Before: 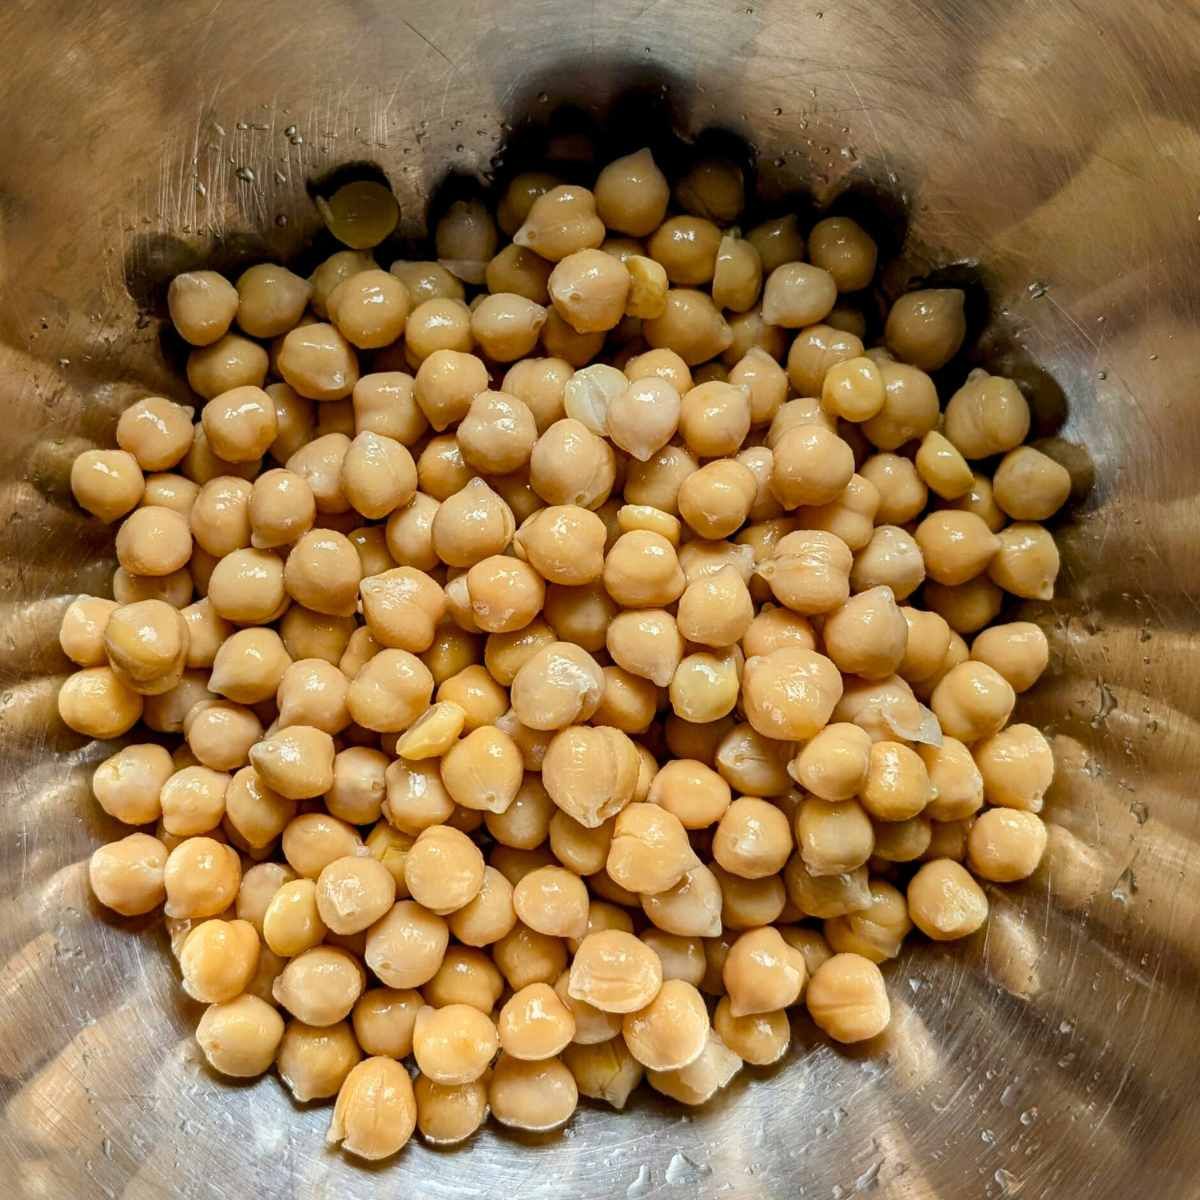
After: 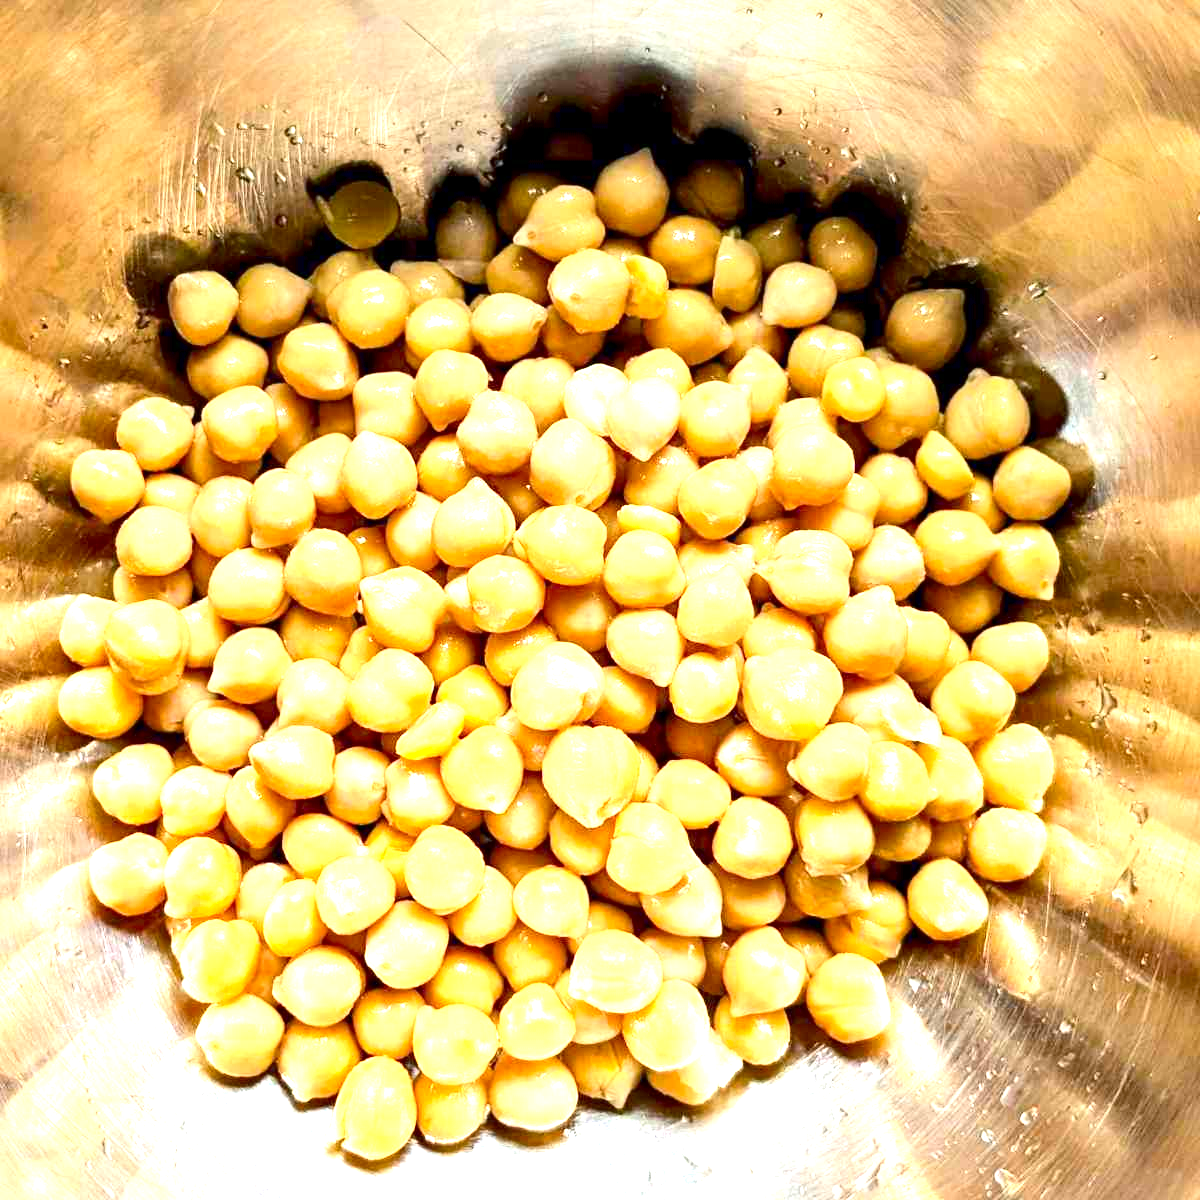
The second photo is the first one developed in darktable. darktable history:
exposure: black level correction 0.001, exposure 1.849 EV, compensate highlight preservation false
contrast equalizer: octaves 7, y [[0.5 ×6], [0.5 ×6], [0.5 ×6], [0 ×6], [0, 0.039, 0.251, 0.29, 0.293, 0.292]], mix -0.282
contrast brightness saturation: contrast 0.151, brightness -0.006, saturation 0.096
